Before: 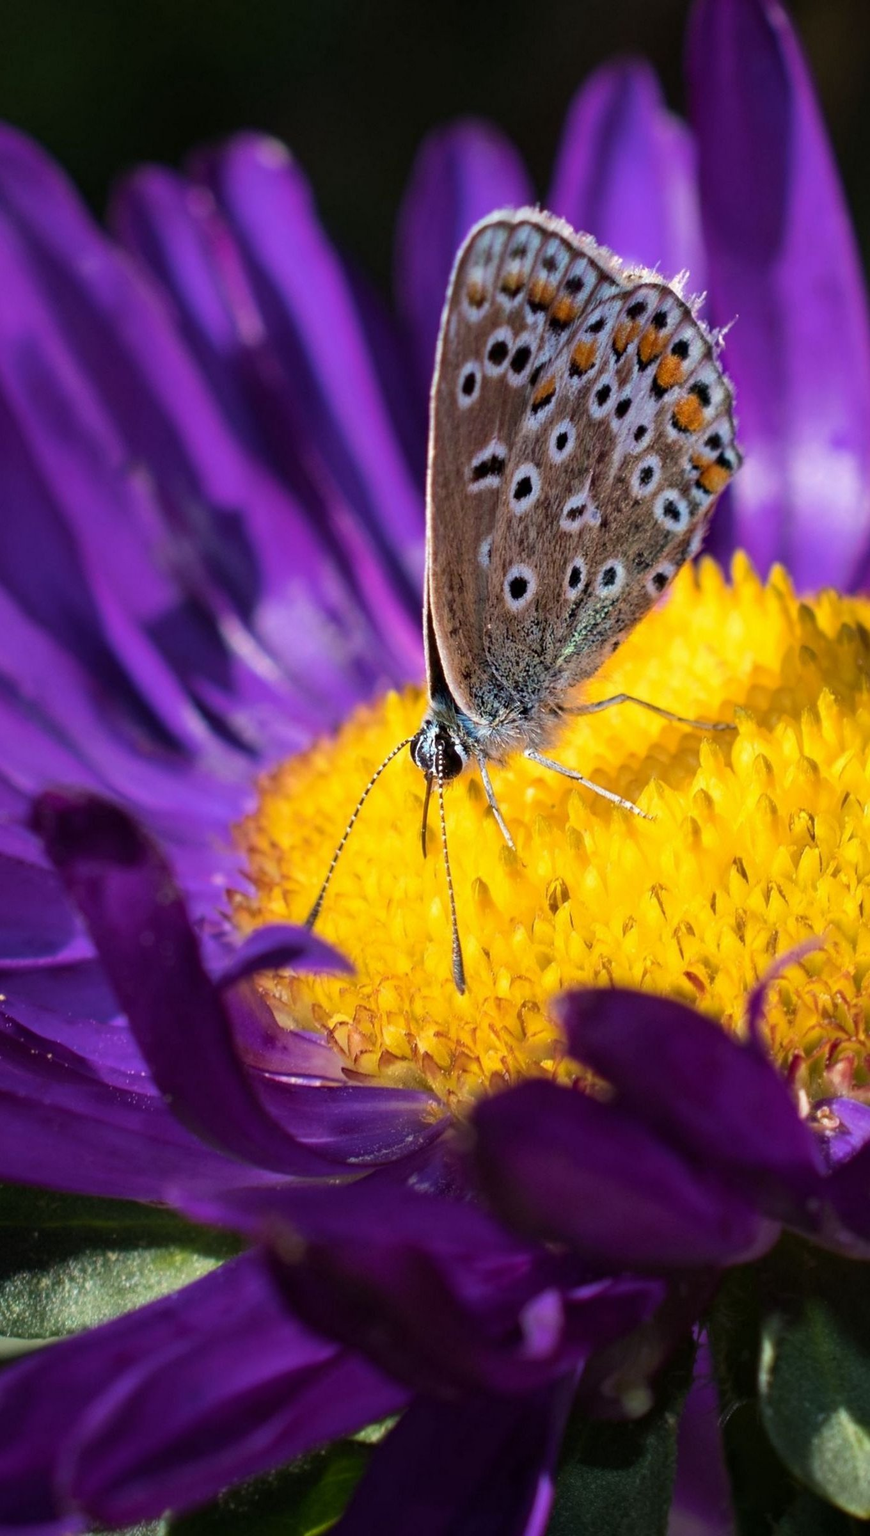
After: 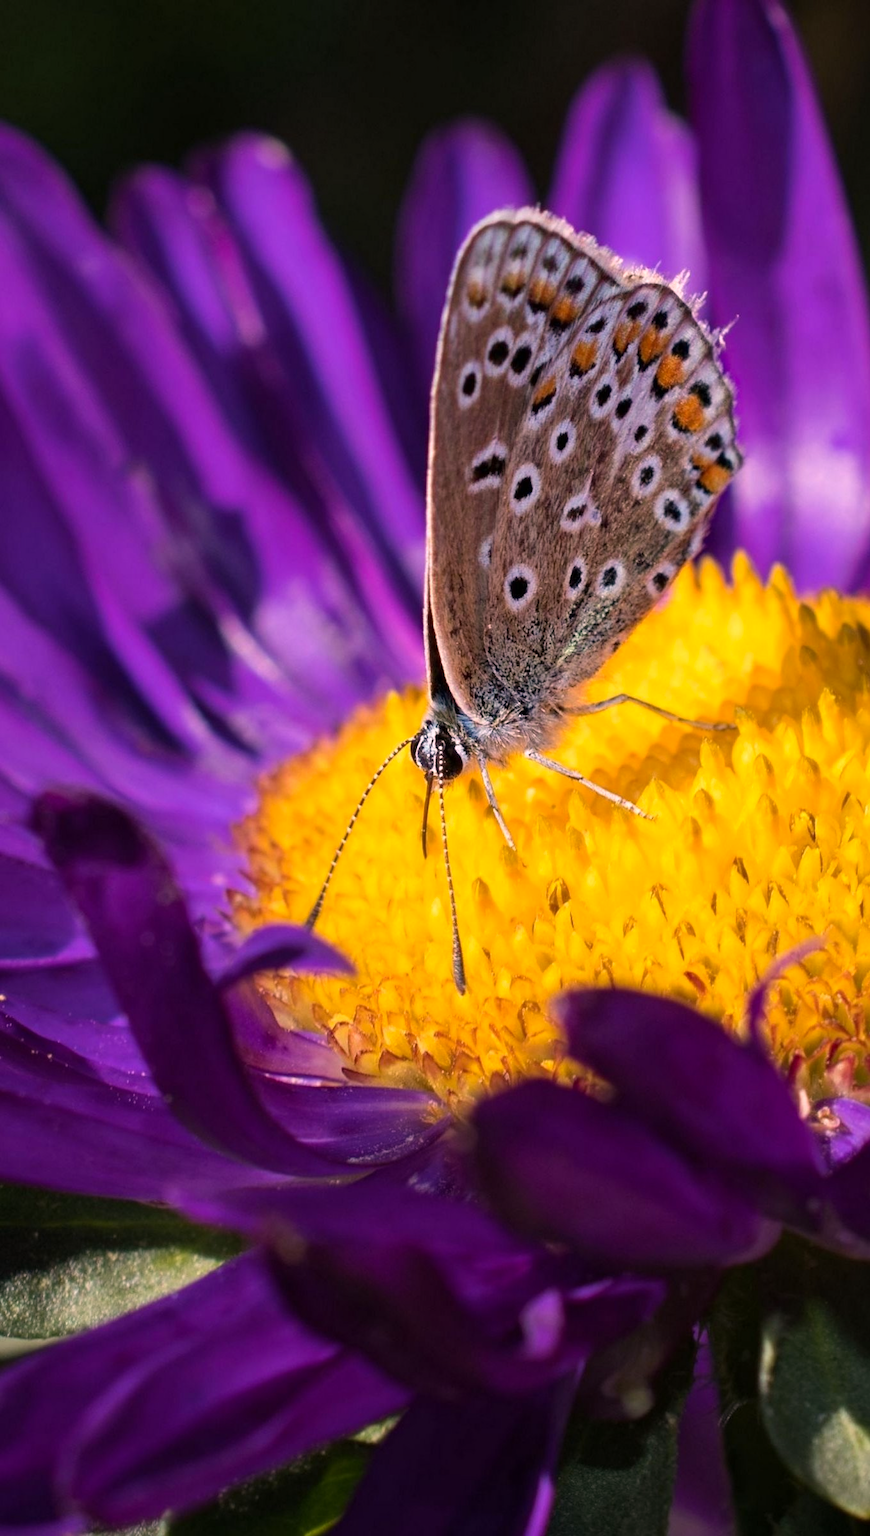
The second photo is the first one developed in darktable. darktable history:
color correction: highlights a* 14.56, highlights b* 4.85
